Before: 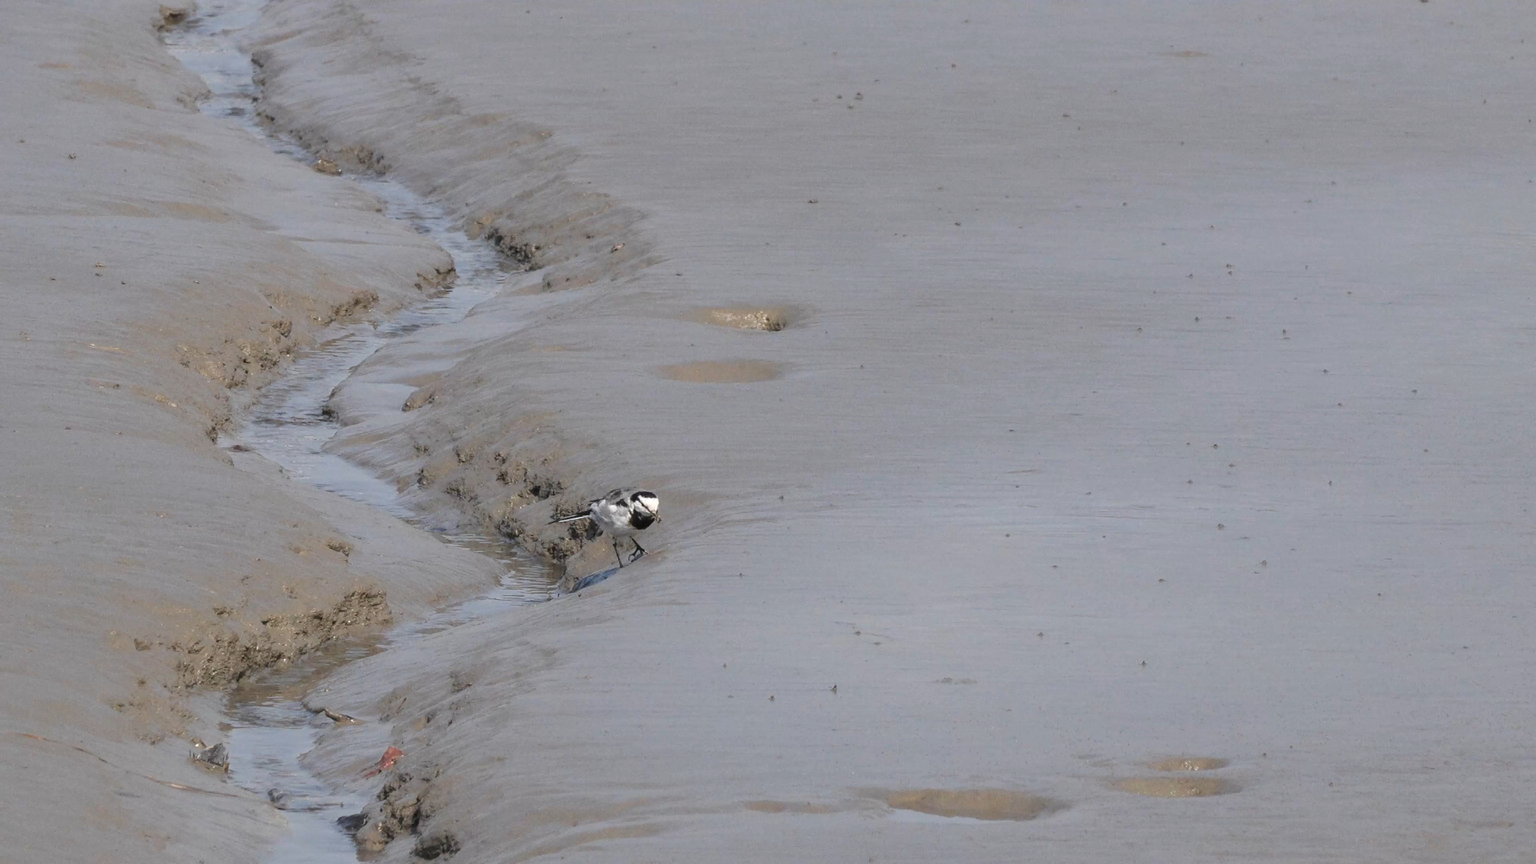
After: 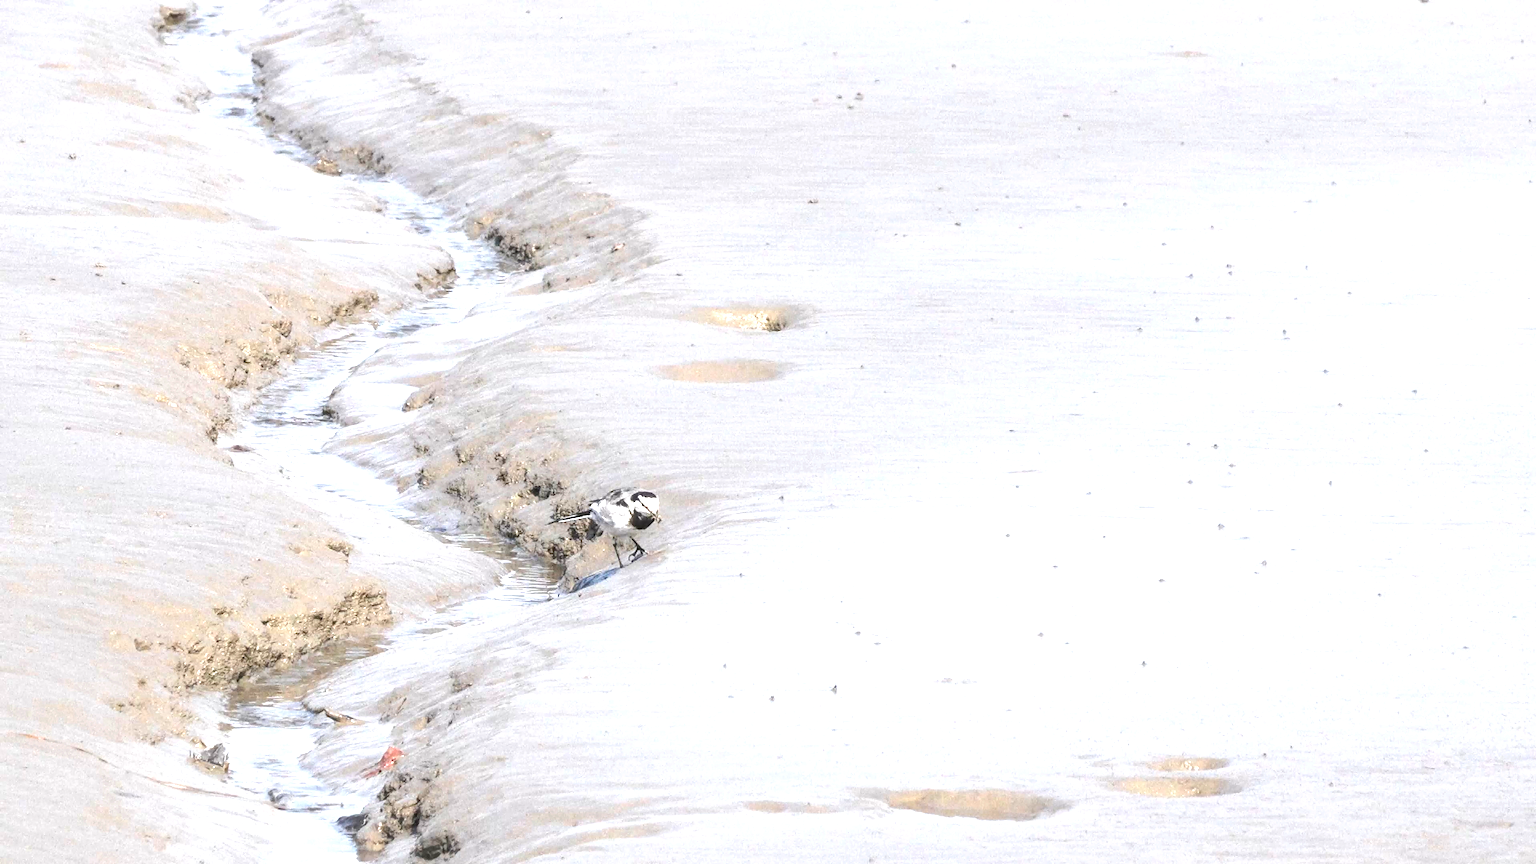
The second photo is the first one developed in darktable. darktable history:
exposure: black level correction 0, exposure 1.74 EV, compensate highlight preservation false
local contrast: on, module defaults
